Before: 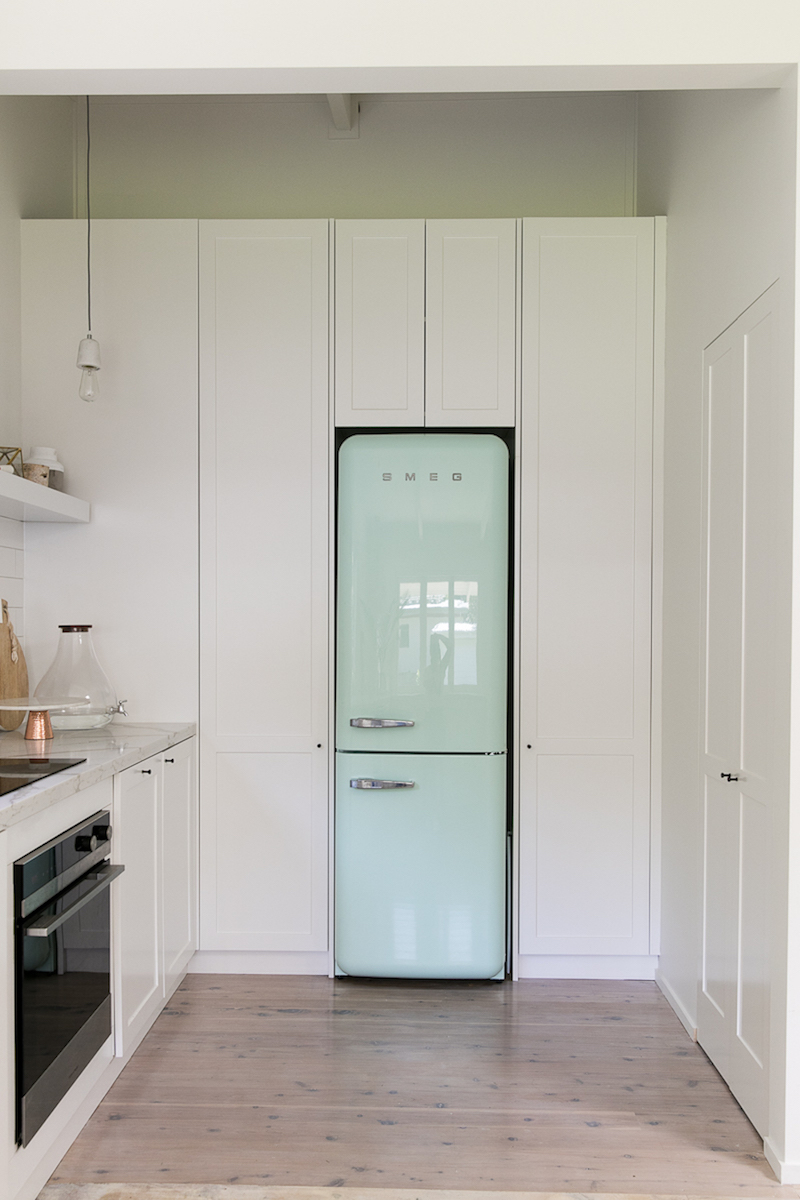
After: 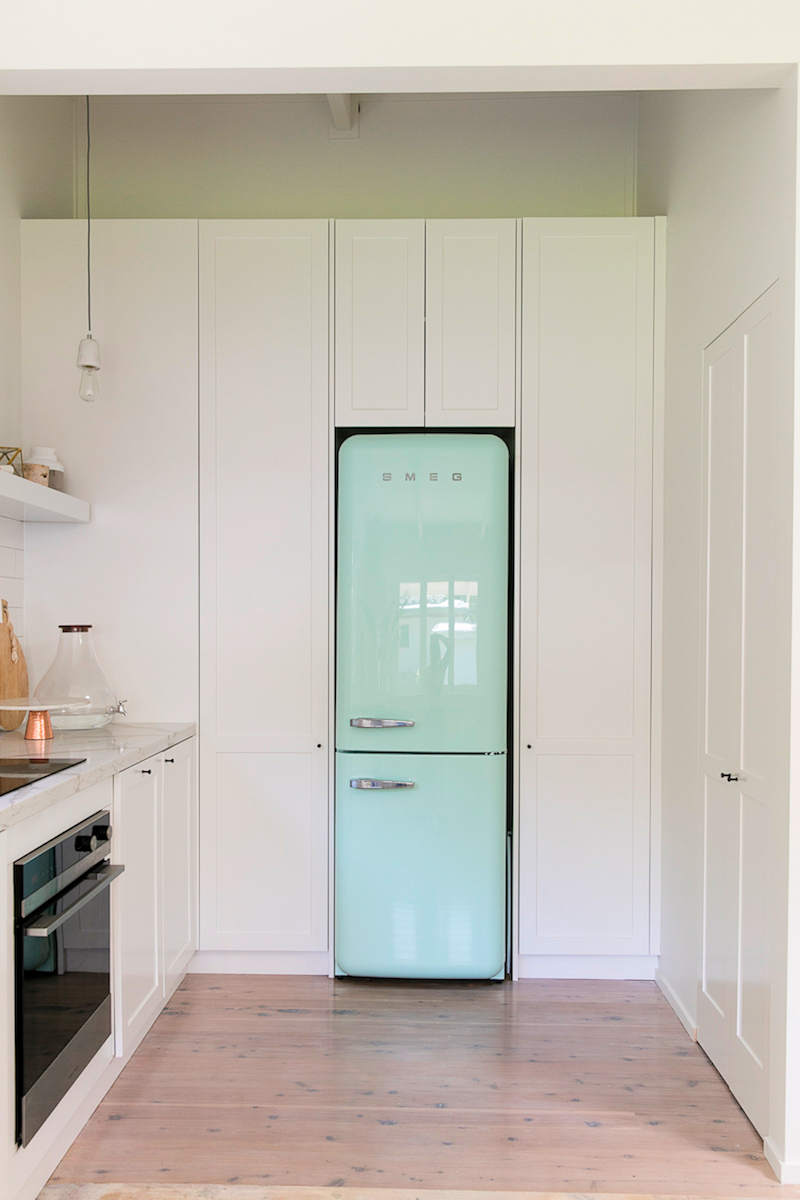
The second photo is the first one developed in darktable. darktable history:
contrast brightness saturation: brightness 0.086, saturation 0.191
